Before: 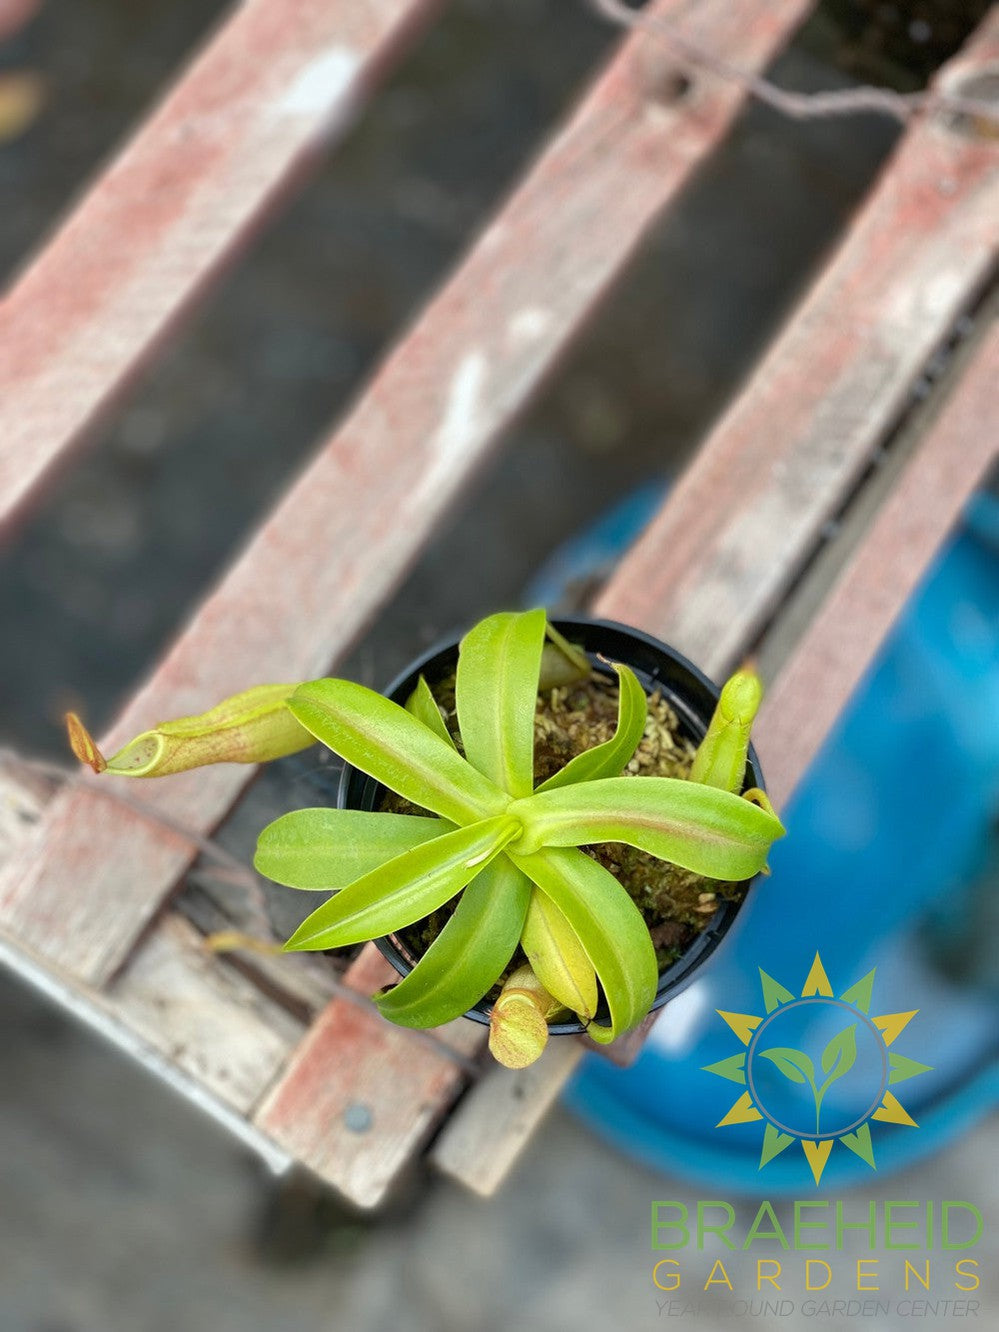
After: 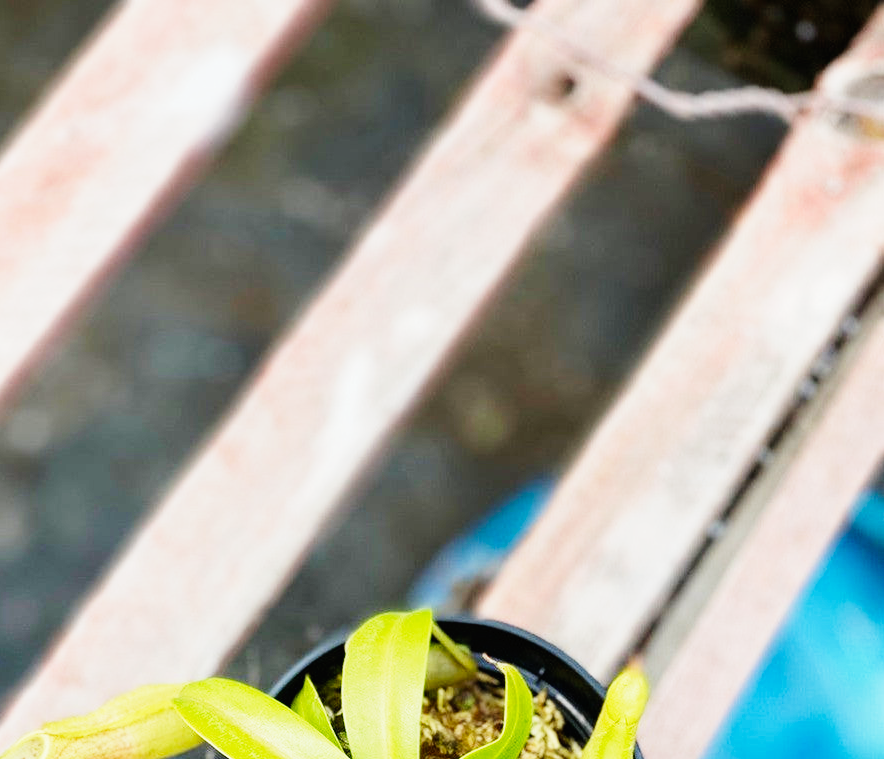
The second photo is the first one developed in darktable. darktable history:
local contrast: mode bilateral grid, contrast 100, coarseness 100, detail 91%, midtone range 0.2
exposure: exposure -0.158 EV, compensate highlight preservation false
base curve: curves: ch0 [(0, 0) (0, 0.001) (0.001, 0.001) (0.004, 0.002) (0.007, 0.004) (0.015, 0.013) (0.033, 0.045) (0.052, 0.096) (0.075, 0.17) (0.099, 0.241) (0.163, 0.42) (0.219, 0.55) (0.259, 0.616) (0.327, 0.722) (0.365, 0.765) (0.522, 0.873) (0.547, 0.881) (0.689, 0.919) (0.826, 0.952) (1, 1)], preserve colors none
crop and rotate: left 11.453%, bottom 42.951%
